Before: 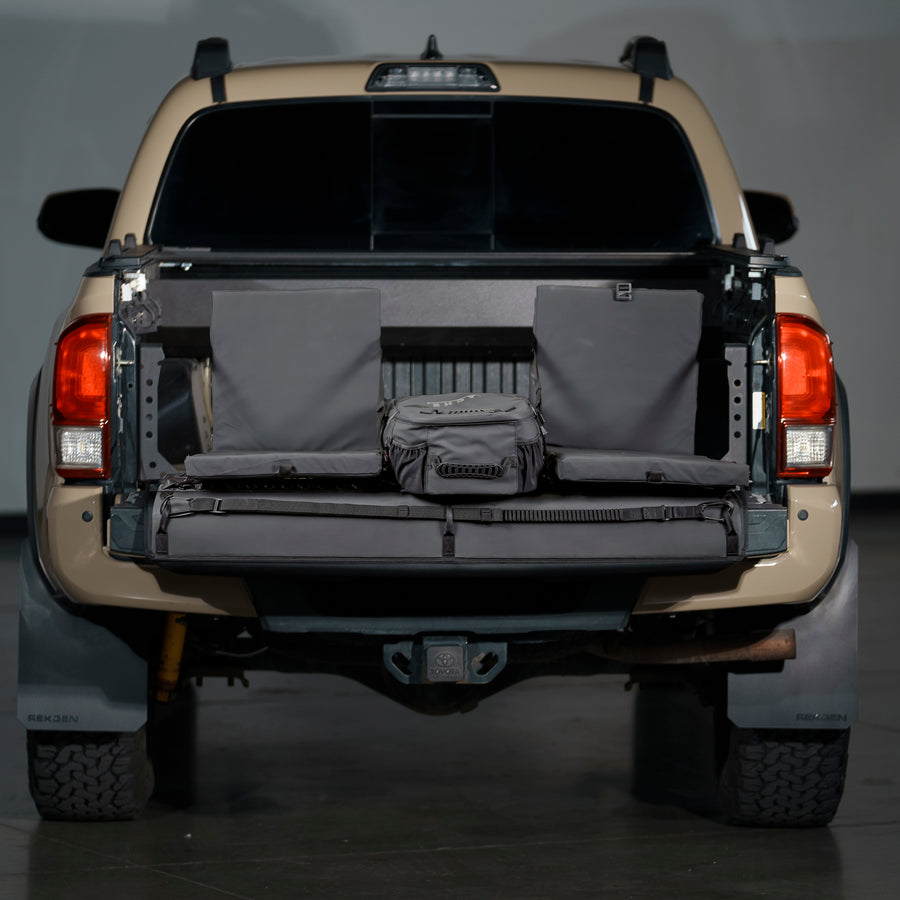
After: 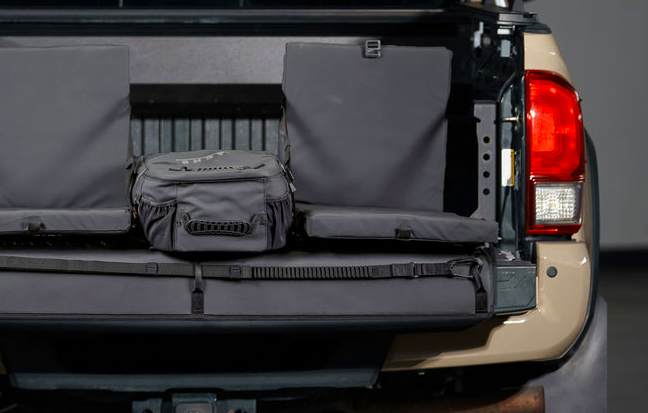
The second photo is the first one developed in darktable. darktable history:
crop and rotate: left 27.938%, top 27.046%, bottom 27.046%
color zones: curves: ch0 [(0.004, 0.305) (0.261, 0.623) (0.389, 0.399) (0.708, 0.571) (0.947, 0.34)]; ch1 [(0.025, 0.645) (0.229, 0.584) (0.326, 0.551) (0.484, 0.262) (0.757, 0.643)]
